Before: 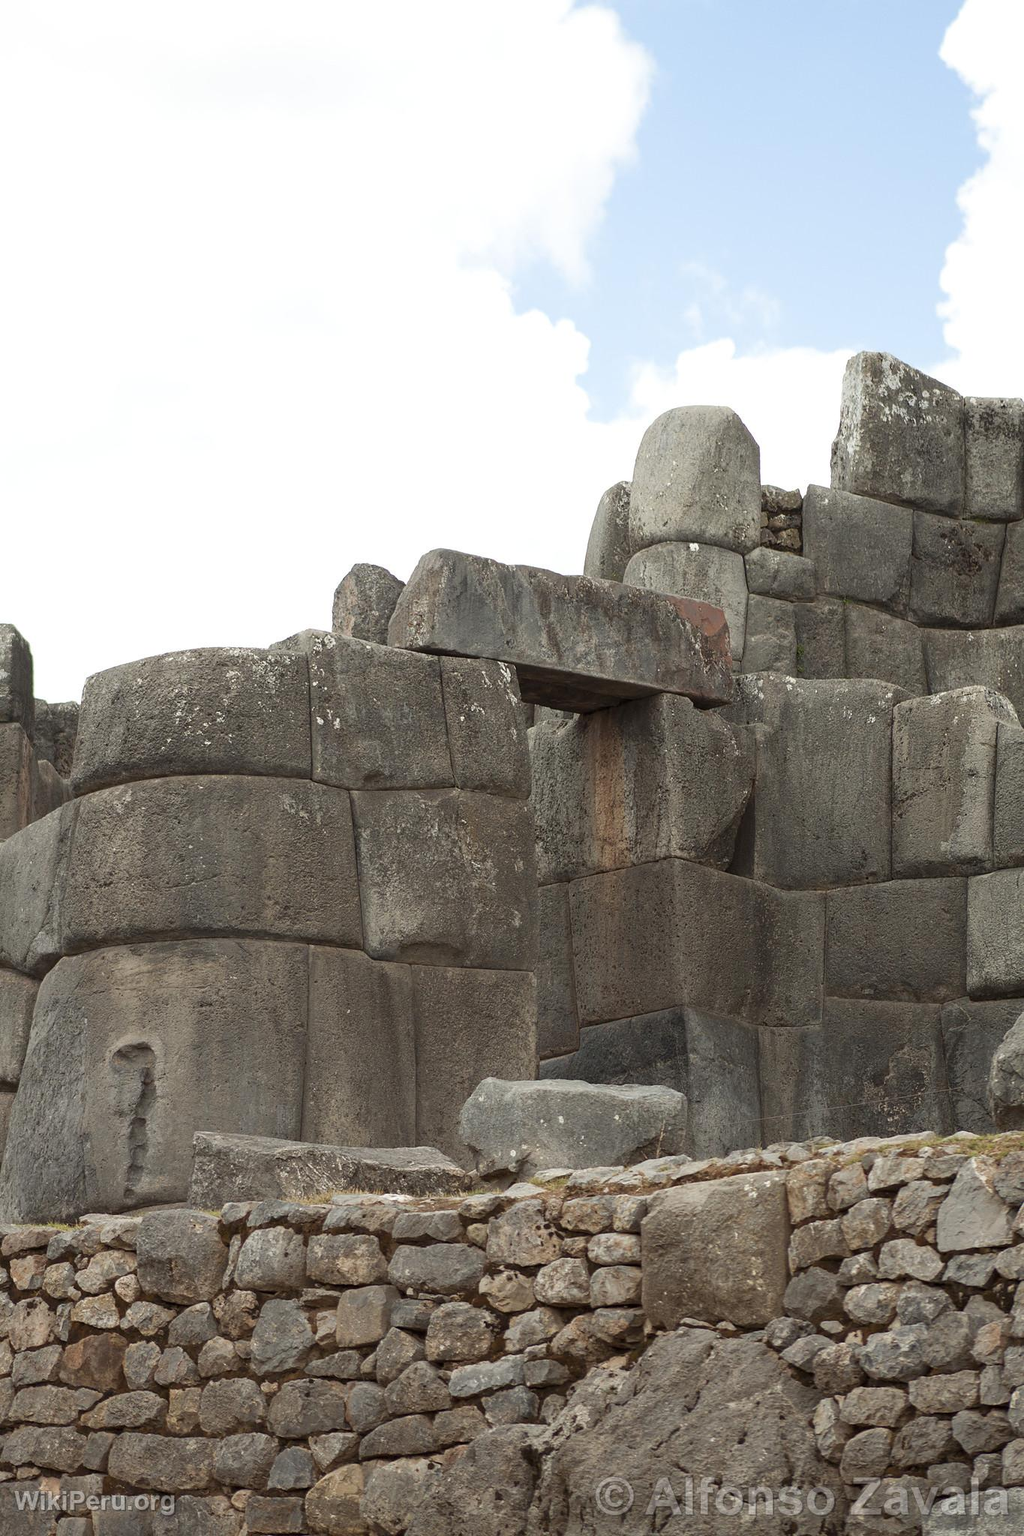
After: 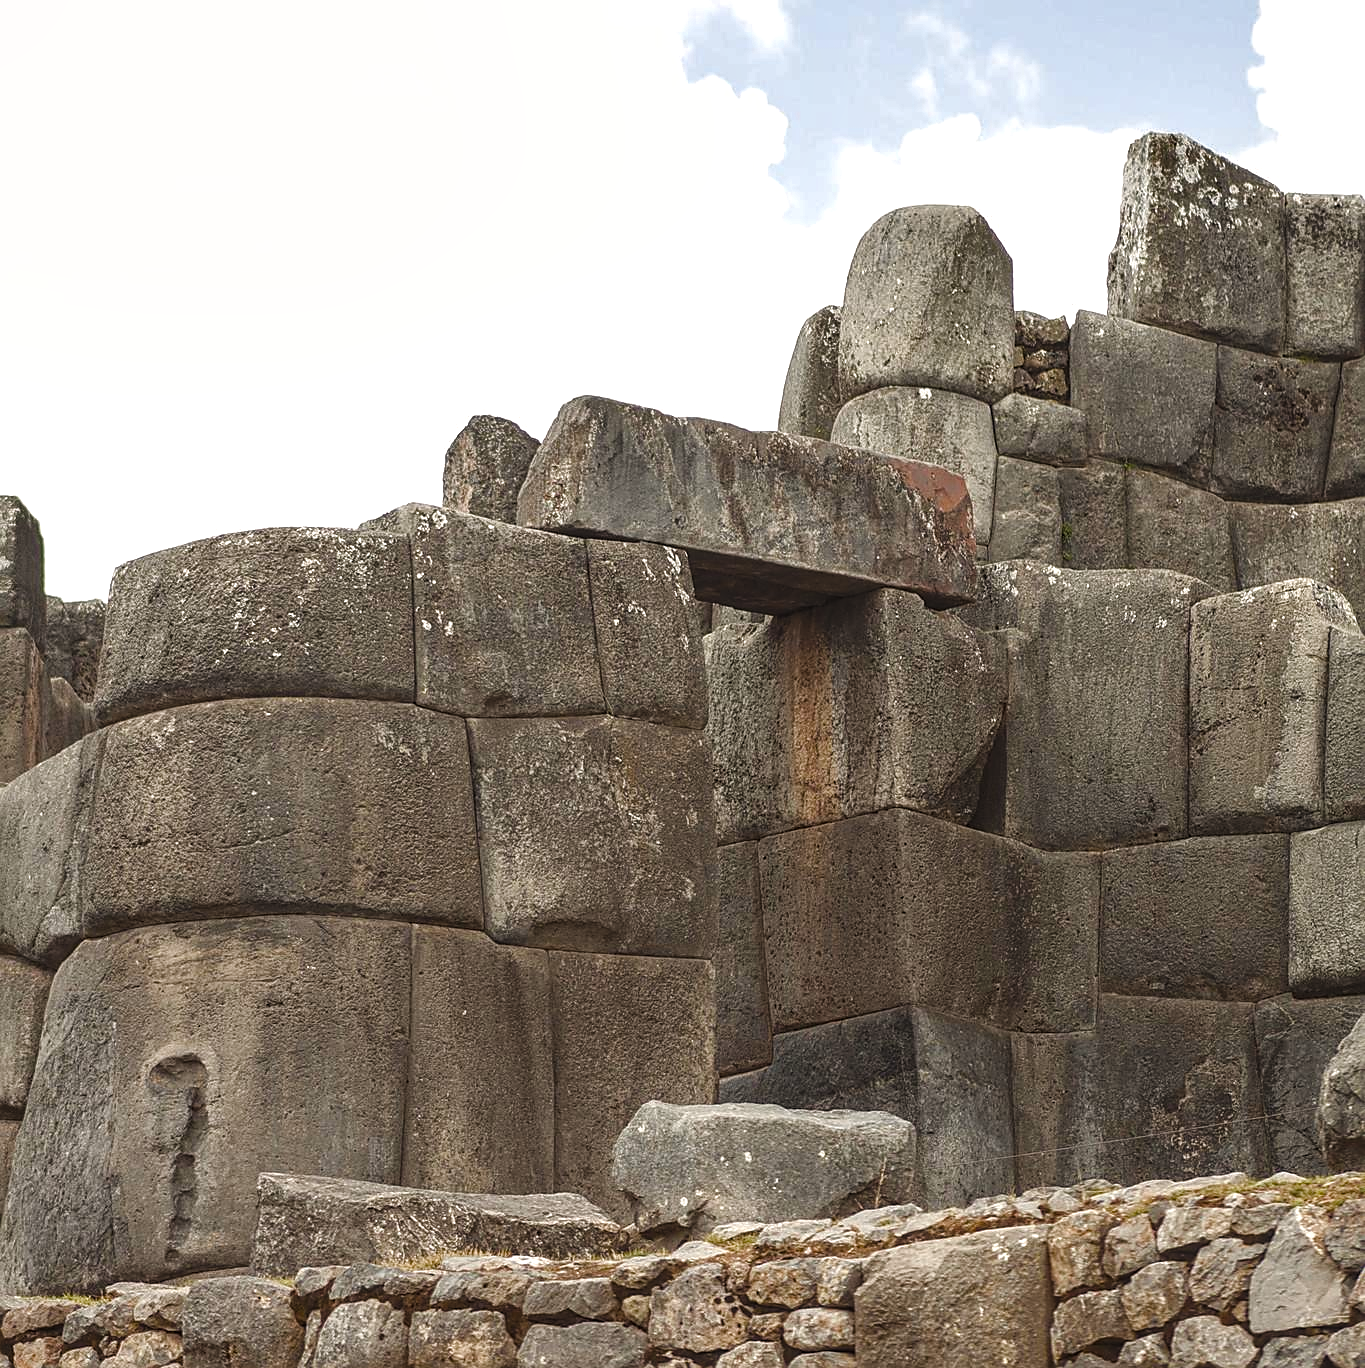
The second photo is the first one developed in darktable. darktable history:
crop: top 16.436%, bottom 16.736%
levels: levels [0.062, 0.494, 0.925]
shadows and highlights: shadows 4.62, soften with gaussian
sharpen: on, module defaults
local contrast: highlights 61%, detail 143%, midtone range 0.424
exposure: black level correction -0.025, exposure -0.117 EV, compensate exposure bias true, compensate highlight preservation false
color balance rgb: shadows lift › chroma 1.03%, shadows lift › hue 30.49°, highlights gain › chroma 1.343%, highlights gain › hue 55.92°, global offset › luminance -0.468%, perceptual saturation grading › global saturation 24.742%, perceptual saturation grading › highlights -51.008%, perceptual saturation grading › mid-tones 19.792%, perceptual saturation grading › shadows 62.087%, global vibrance 20%
